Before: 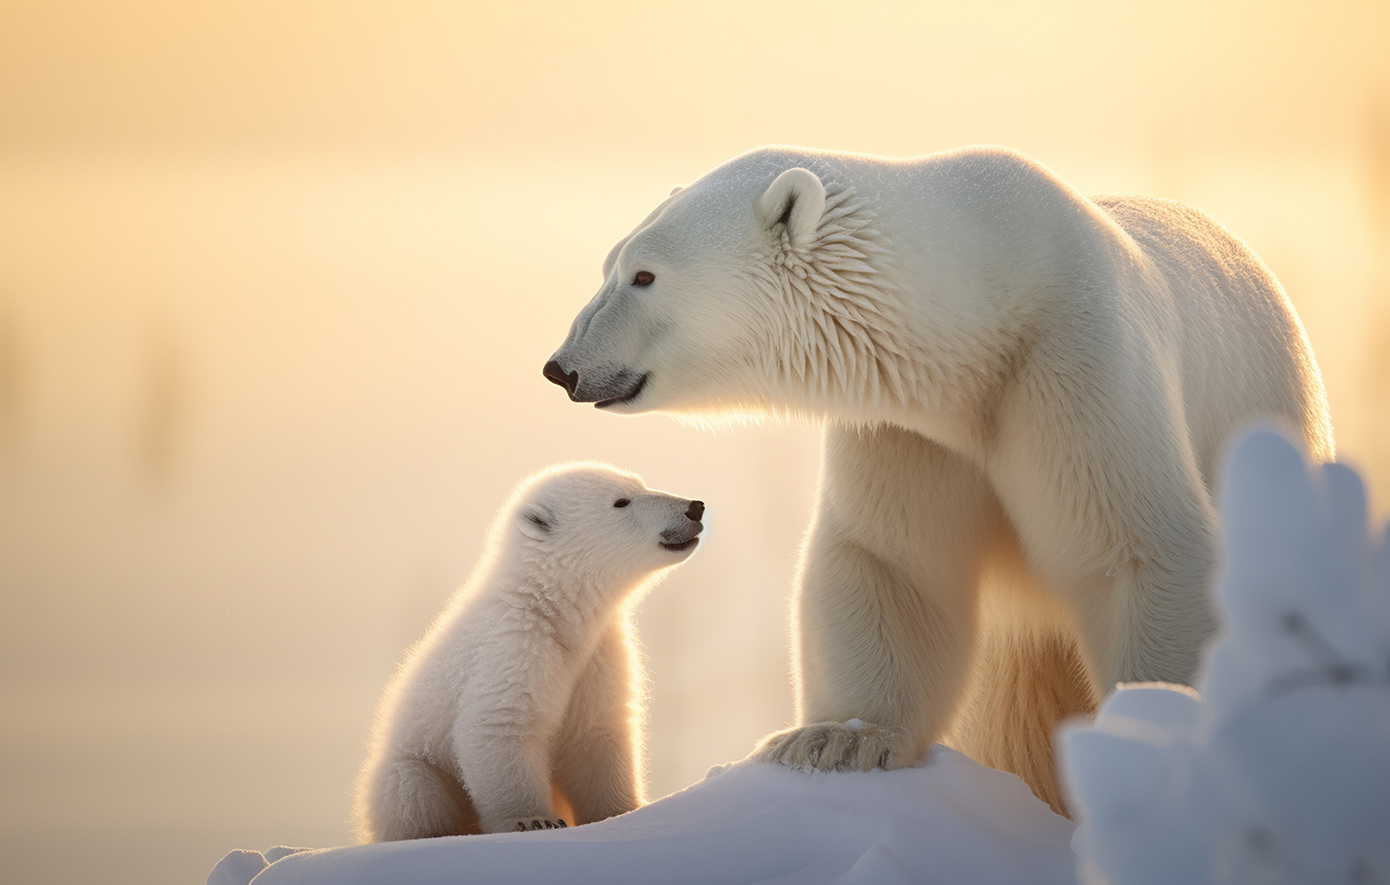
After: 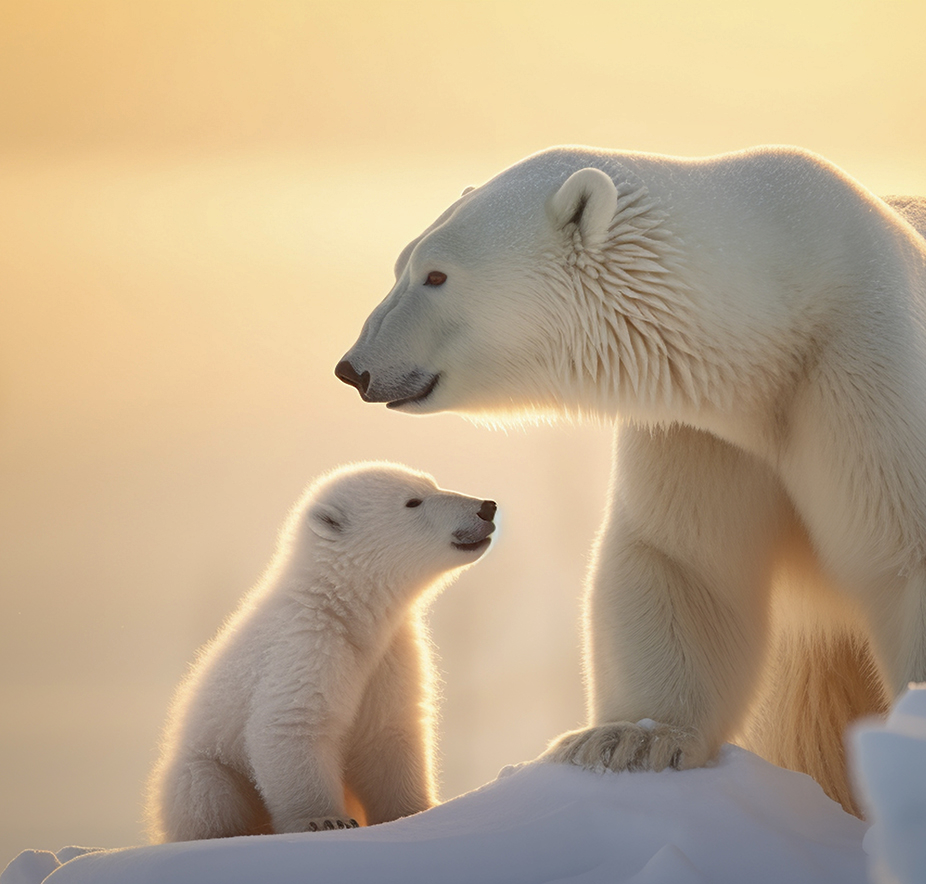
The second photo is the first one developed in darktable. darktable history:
crop and rotate: left 15.055%, right 18.278%
shadows and highlights: on, module defaults
